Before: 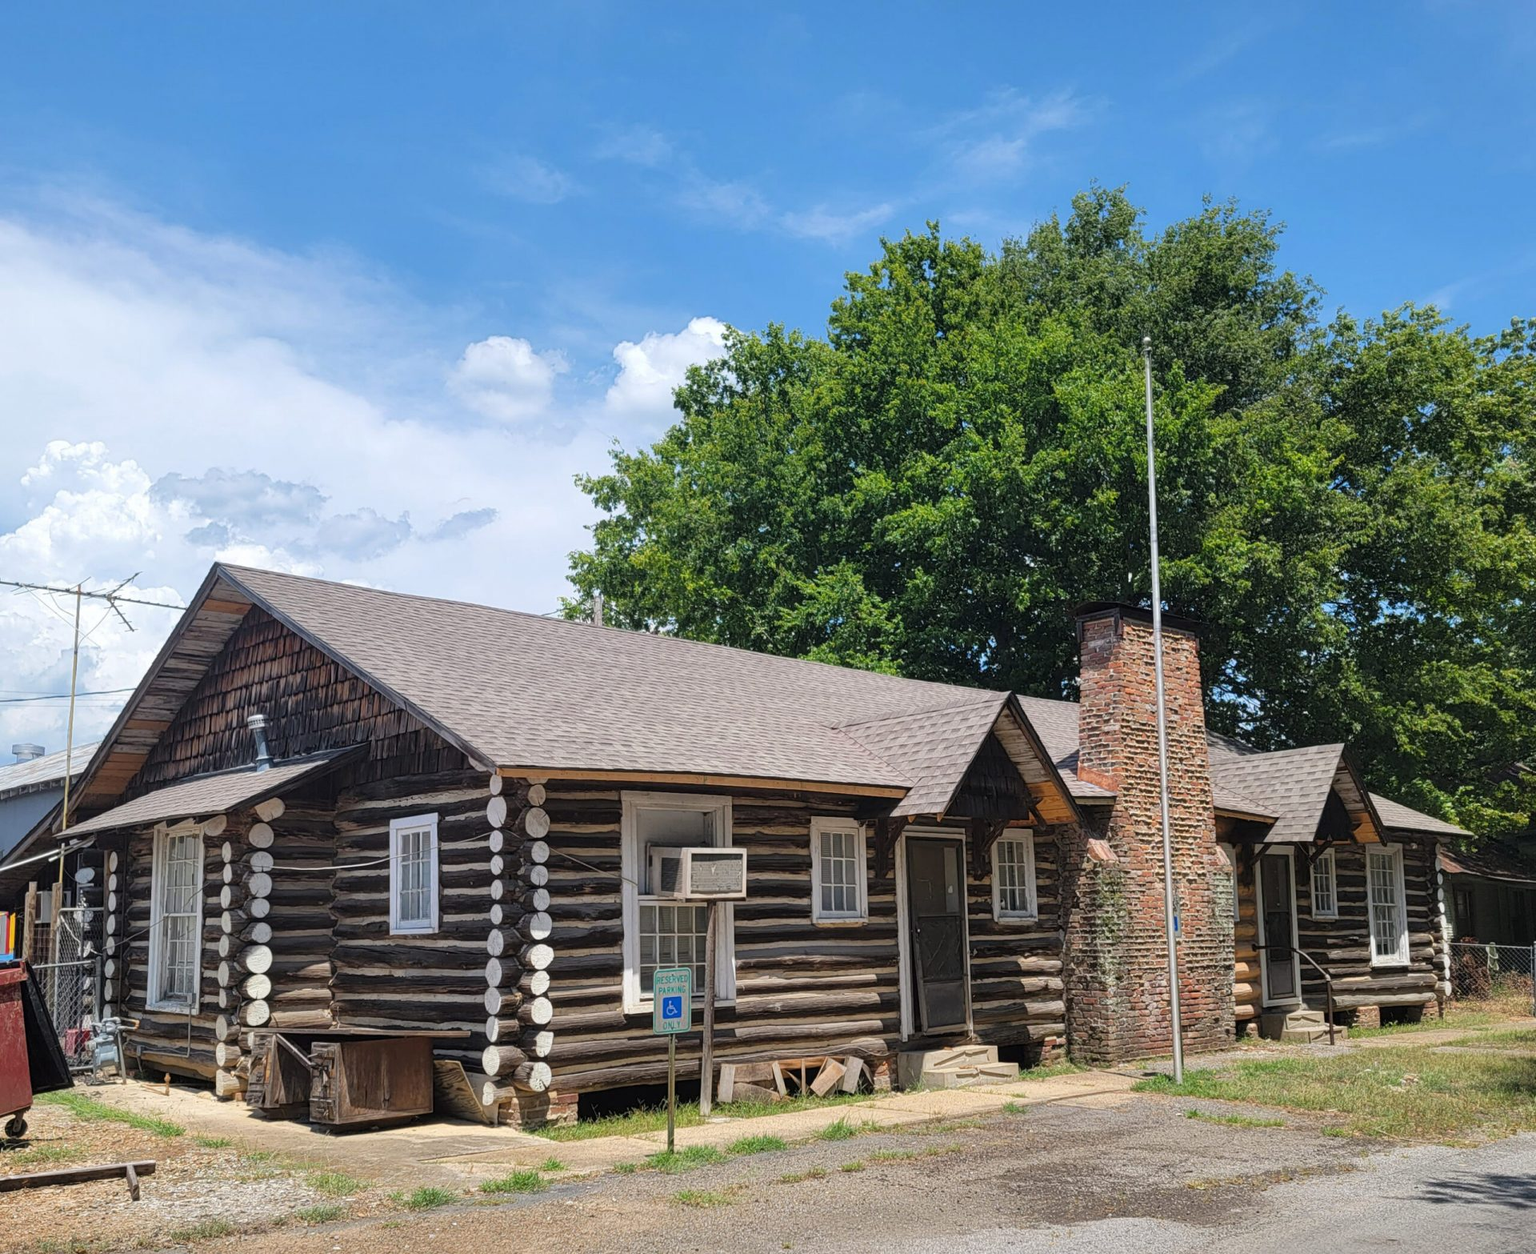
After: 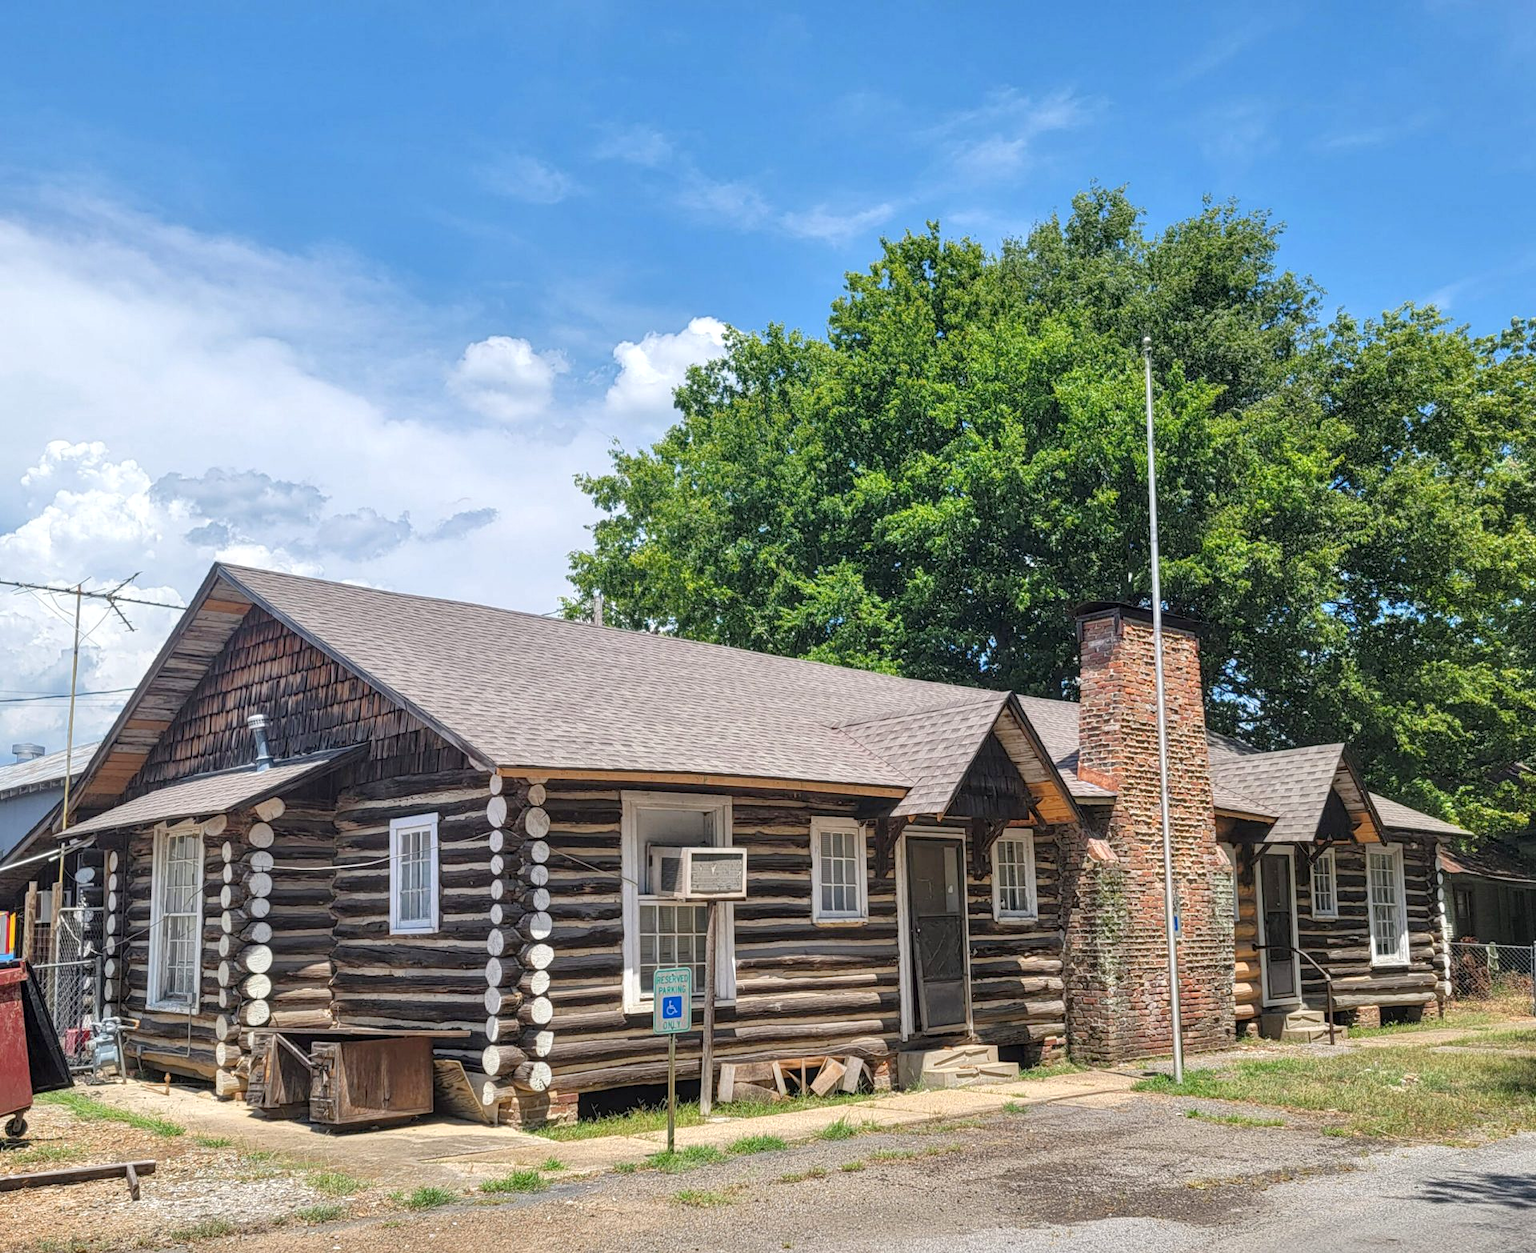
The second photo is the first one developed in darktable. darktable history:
tone equalizer: -8 EV 1 EV, -7 EV 1 EV, -6 EV 1 EV, -5 EV 1 EV, -4 EV 1 EV, -3 EV 0.75 EV, -2 EV 0.5 EV, -1 EV 0.25 EV
local contrast: on, module defaults
